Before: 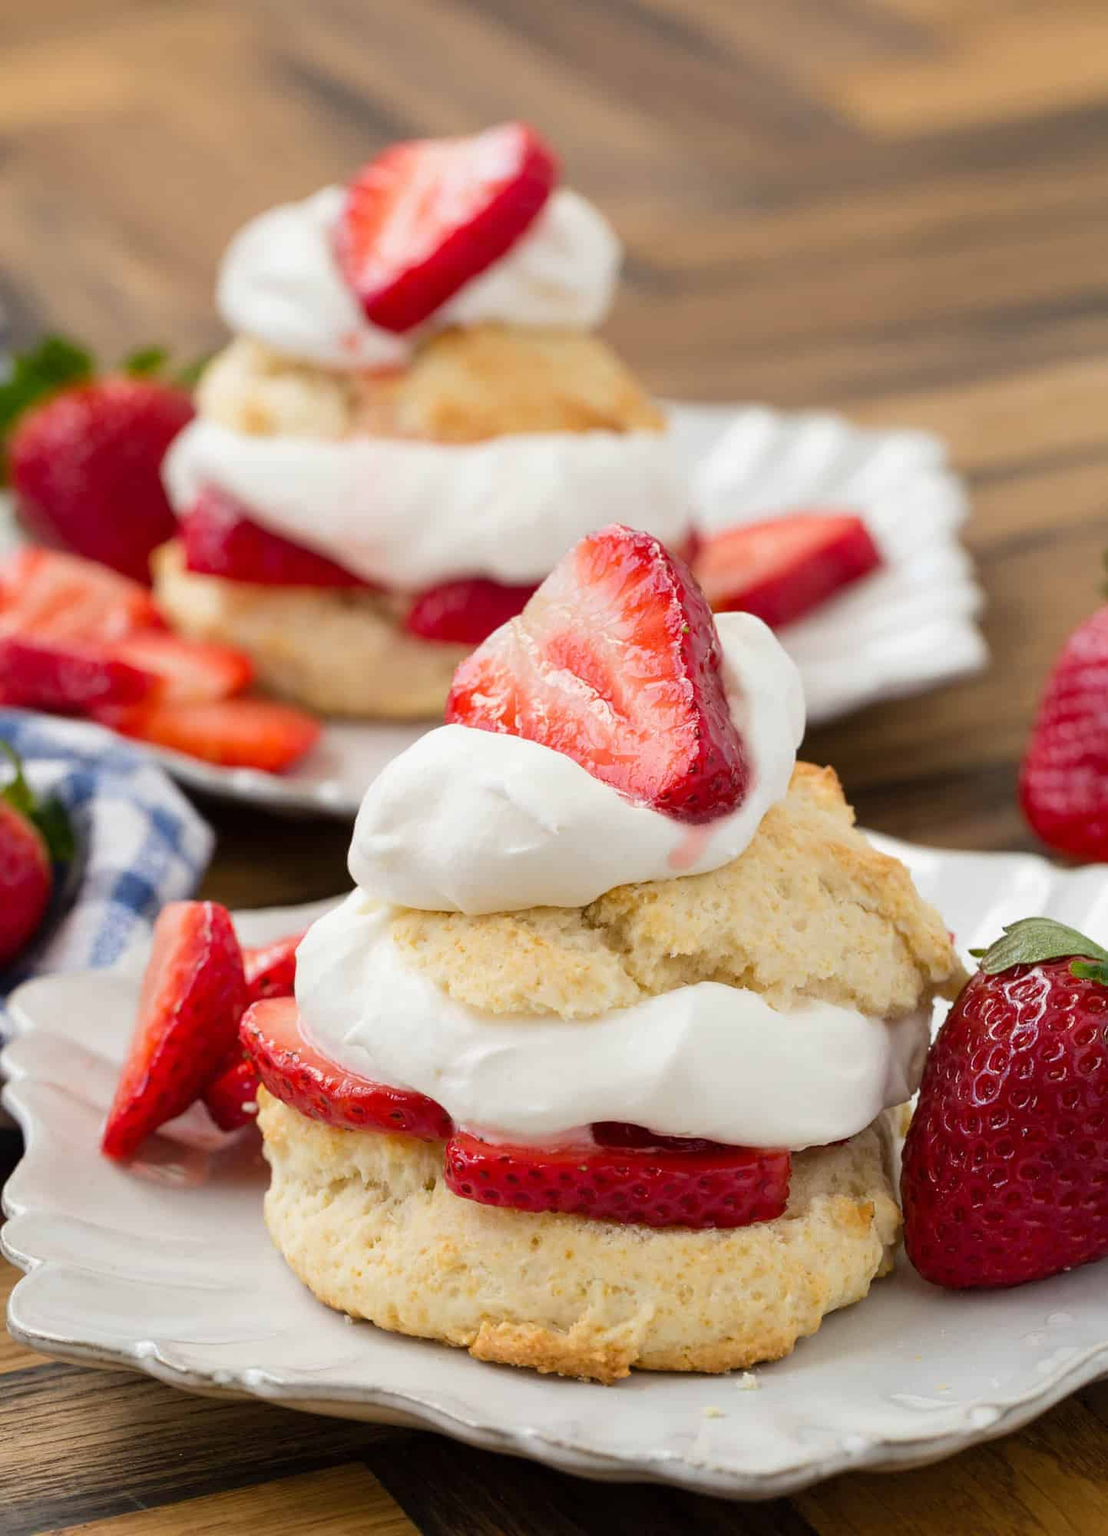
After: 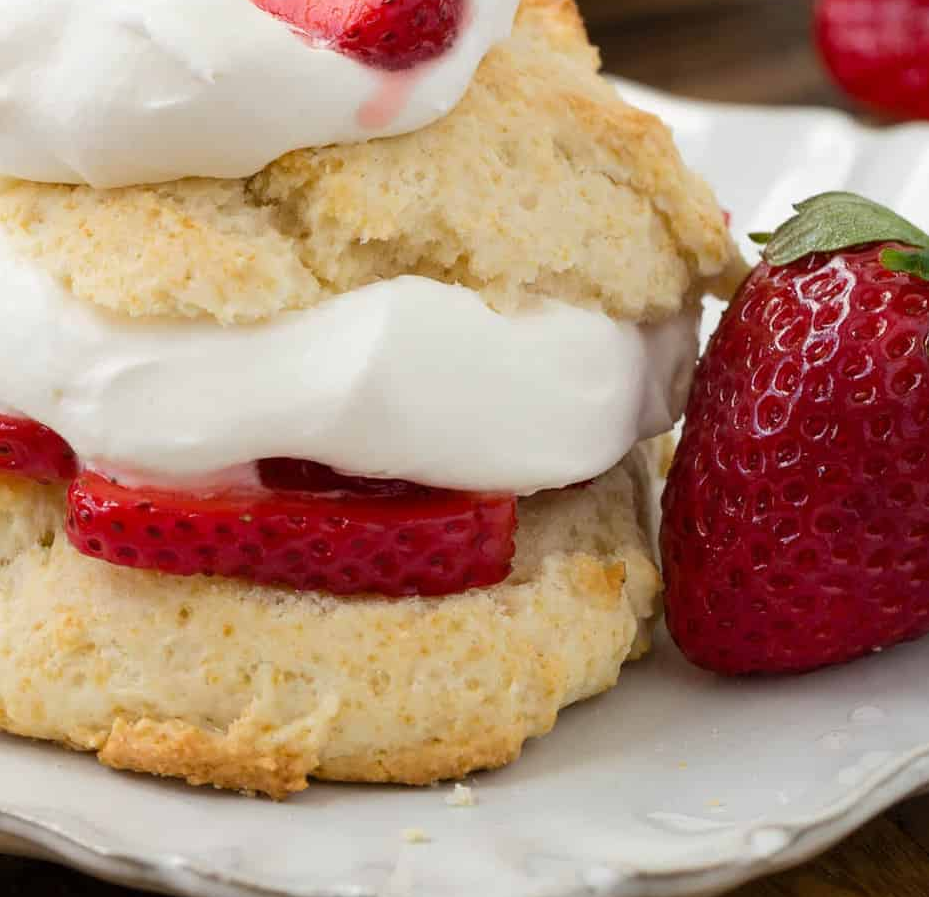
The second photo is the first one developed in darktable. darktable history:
crop and rotate: left 35.583%, top 50.165%, bottom 4.937%
